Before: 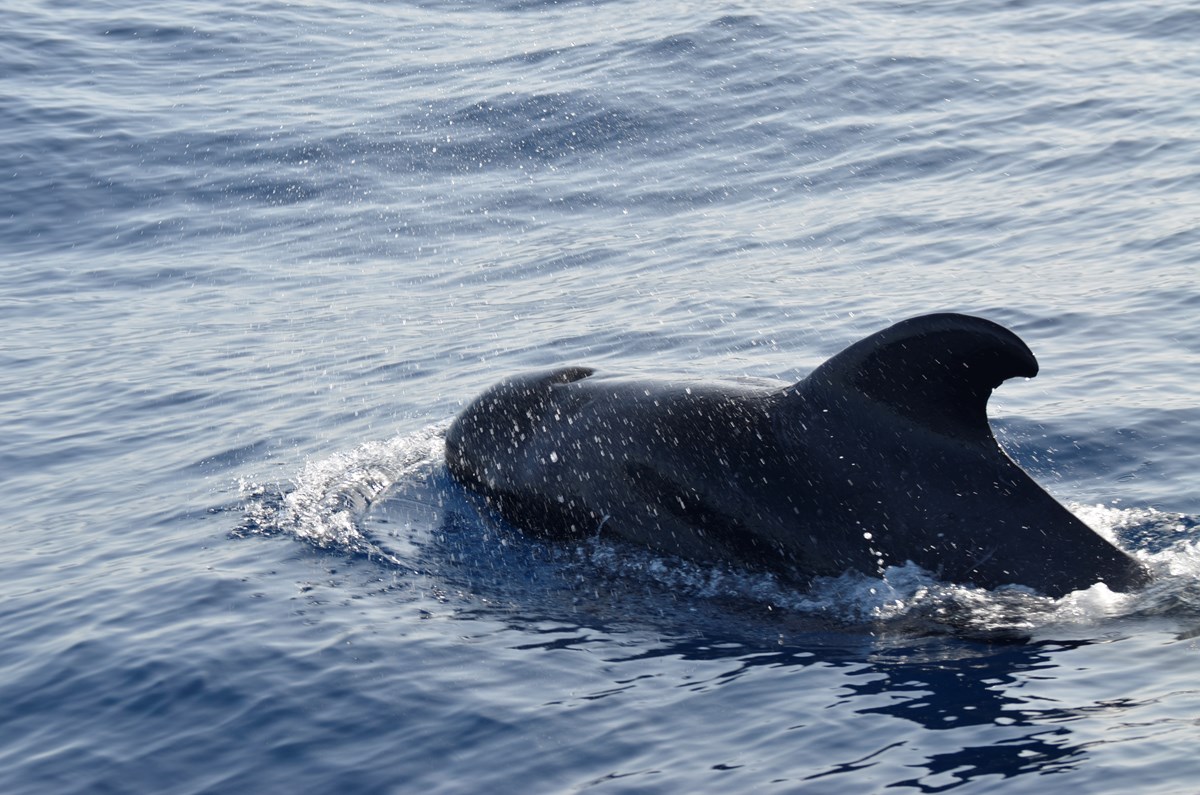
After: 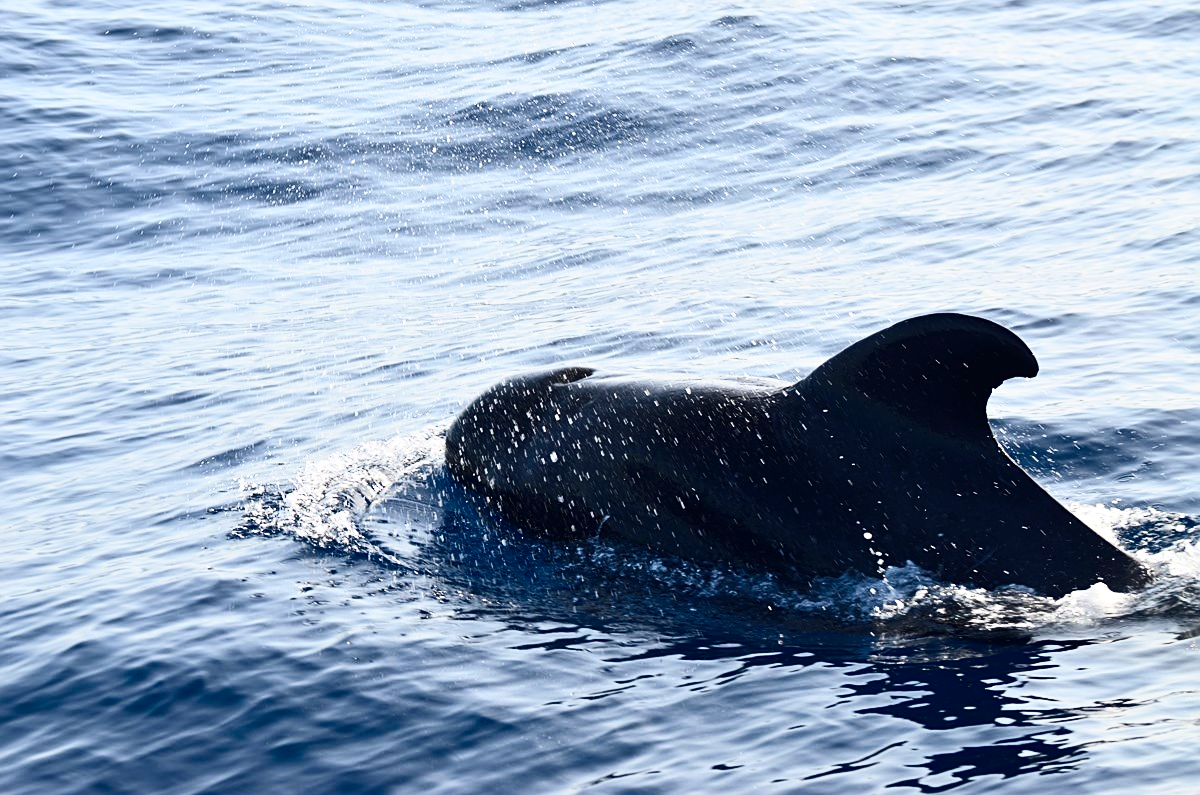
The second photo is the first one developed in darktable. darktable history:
sharpen: on, module defaults
tone equalizer: on, module defaults
exposure: black level correction -0.001, exposure 0.079 EV, compensate highlight preservation false
contrast brightness saturation: contrast 0.397, brightness 0.041, saturation 0.253
